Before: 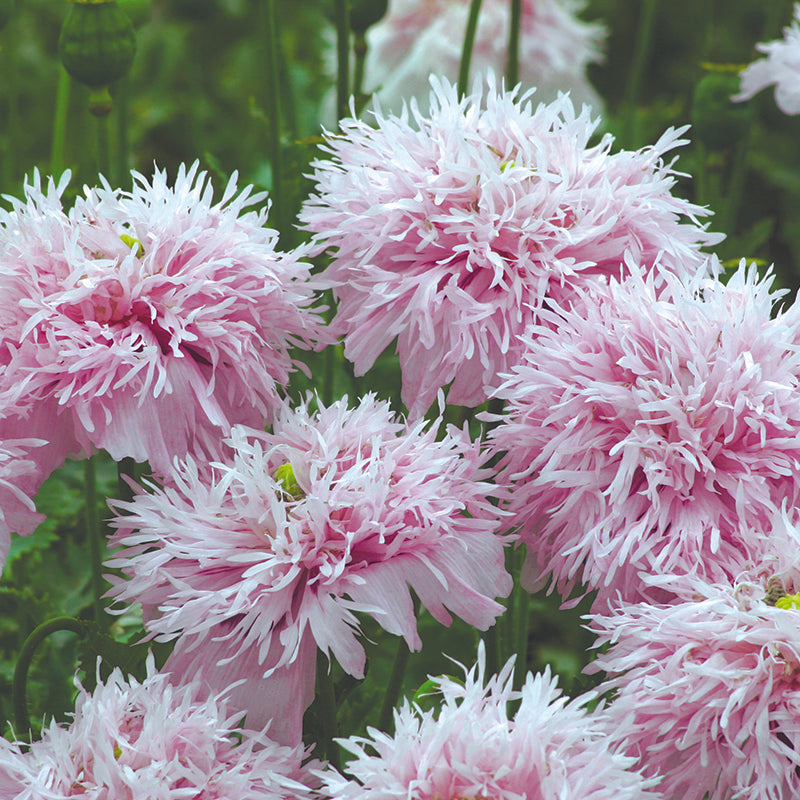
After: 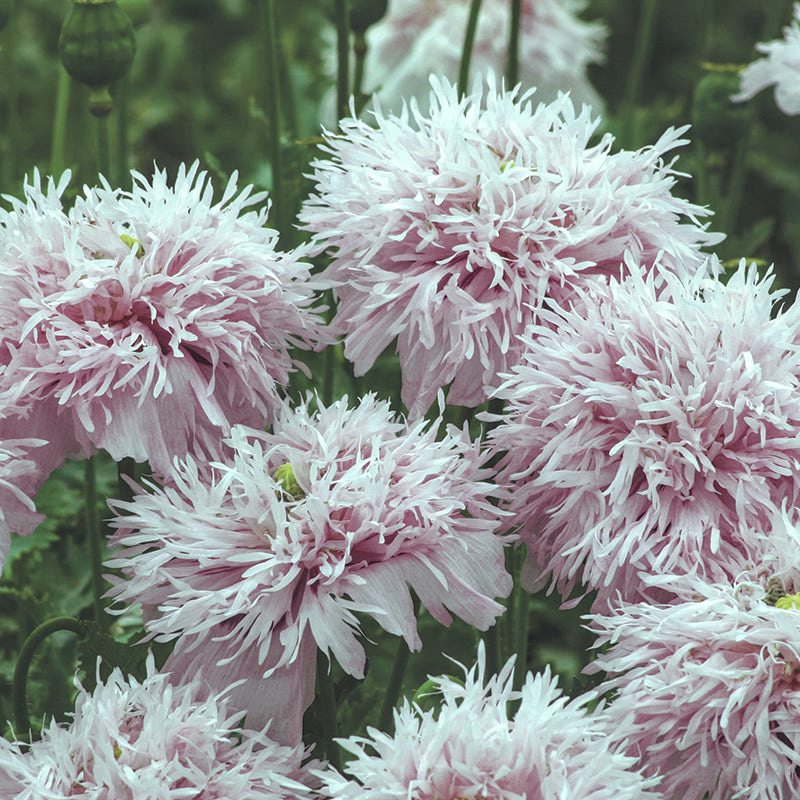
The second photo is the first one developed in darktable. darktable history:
contrast brightness saturation: contrast 0.1, saturation -0.36
local contrast: on, module defaults
color correction: highlights a* -8, highlights b* 3.1
